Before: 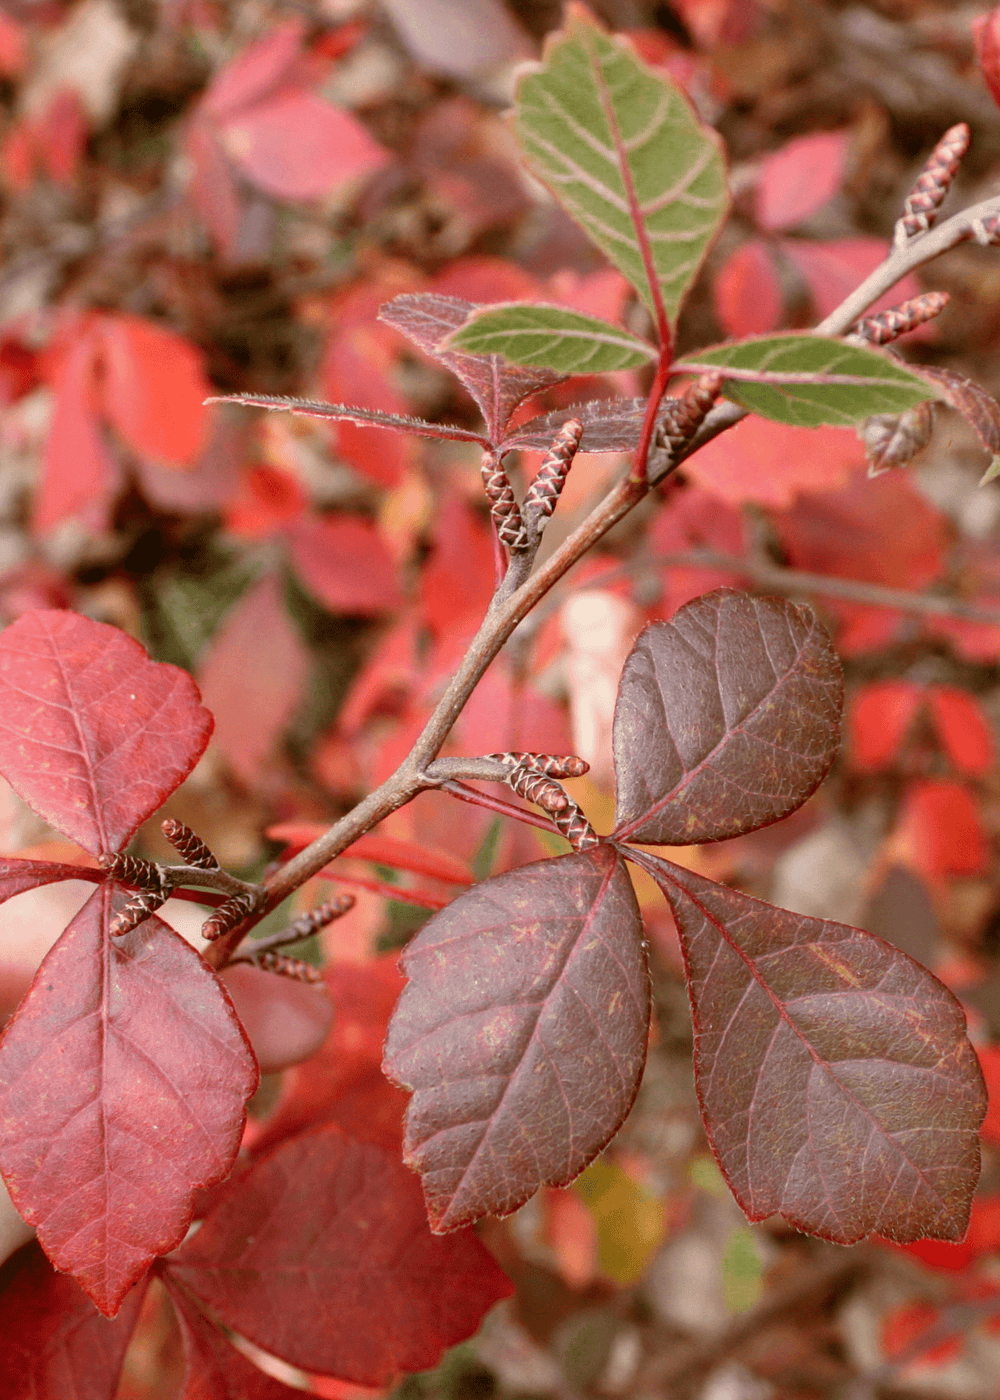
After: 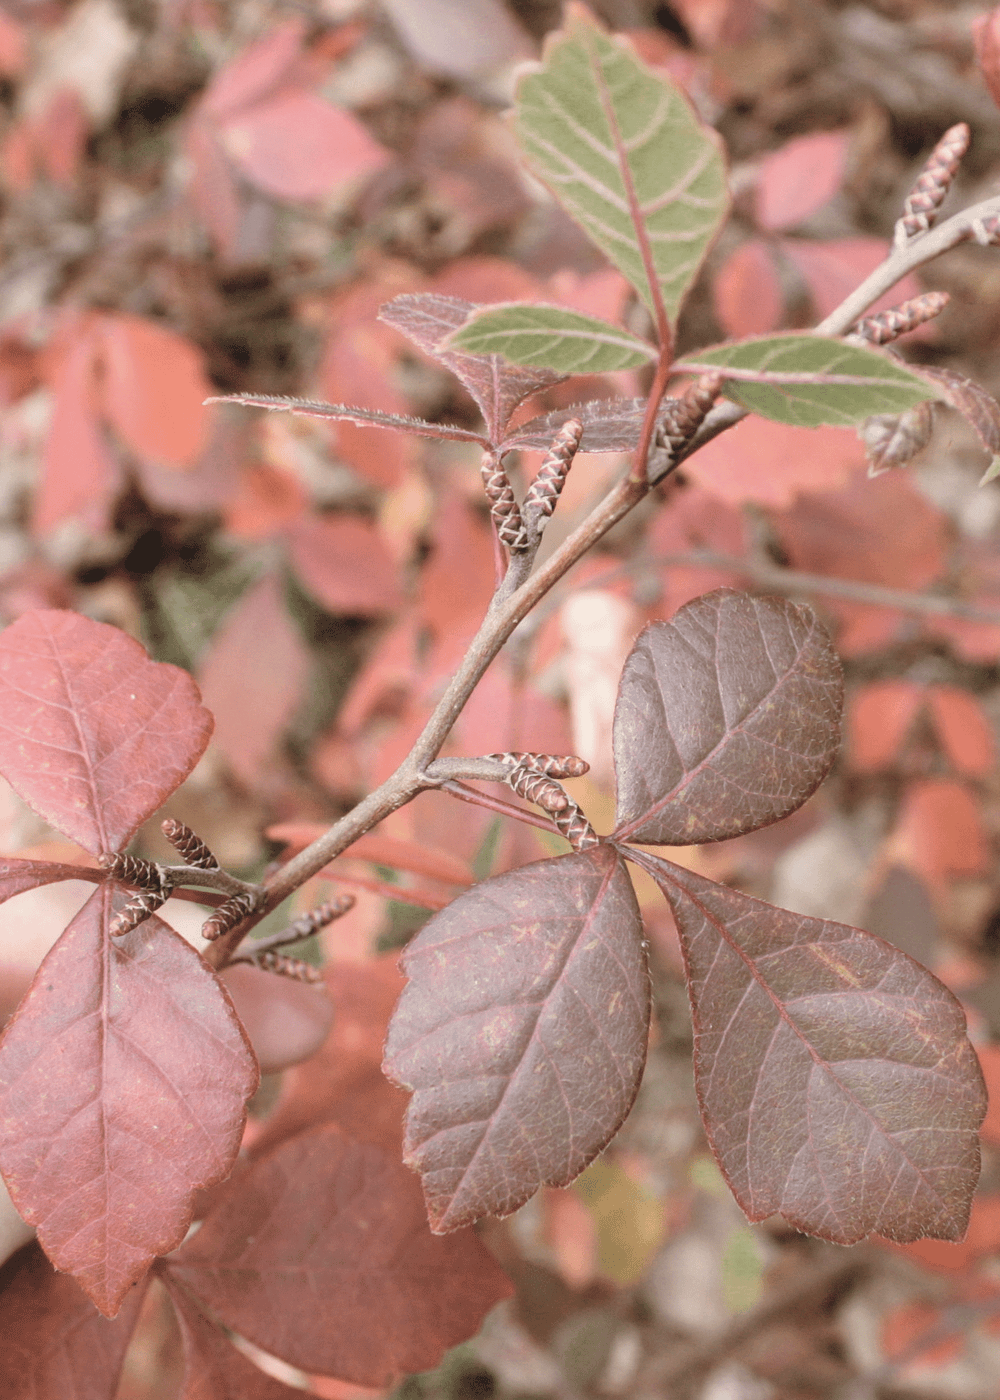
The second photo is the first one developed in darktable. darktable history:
velvia: on, module defaults
contrast brightness saturation: brightness 0.183, saturation -0.487
contrast equalizer: y [[0.509, 0.514, 0.523, 0.542, 0.578, 0.603], [0.5 ×6], [0.509, 0.514, 0.523, 0.542, 0.578, 0.603], [0.001, 0.002, 0.003, 0.005, 0.01, 0.013], [0.001, 0.002, 0.003, 0.005, 0.01, 0.013]], mix -0.202
